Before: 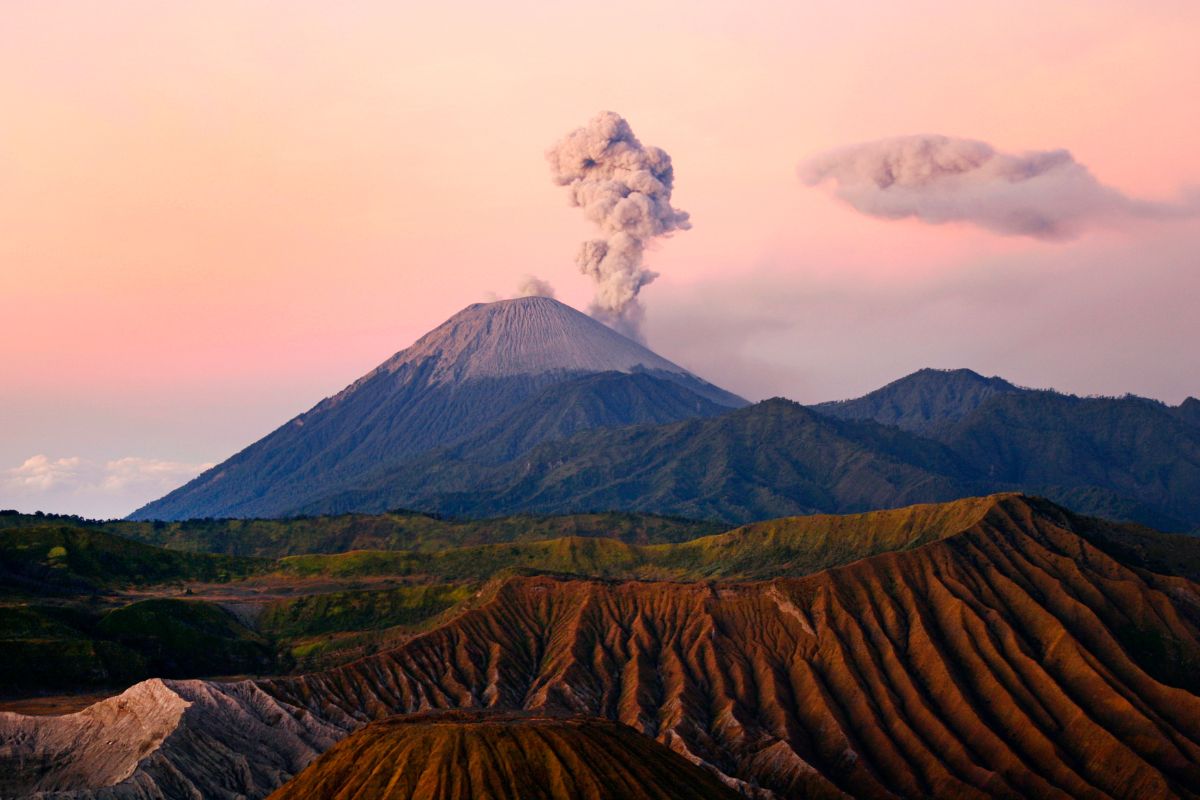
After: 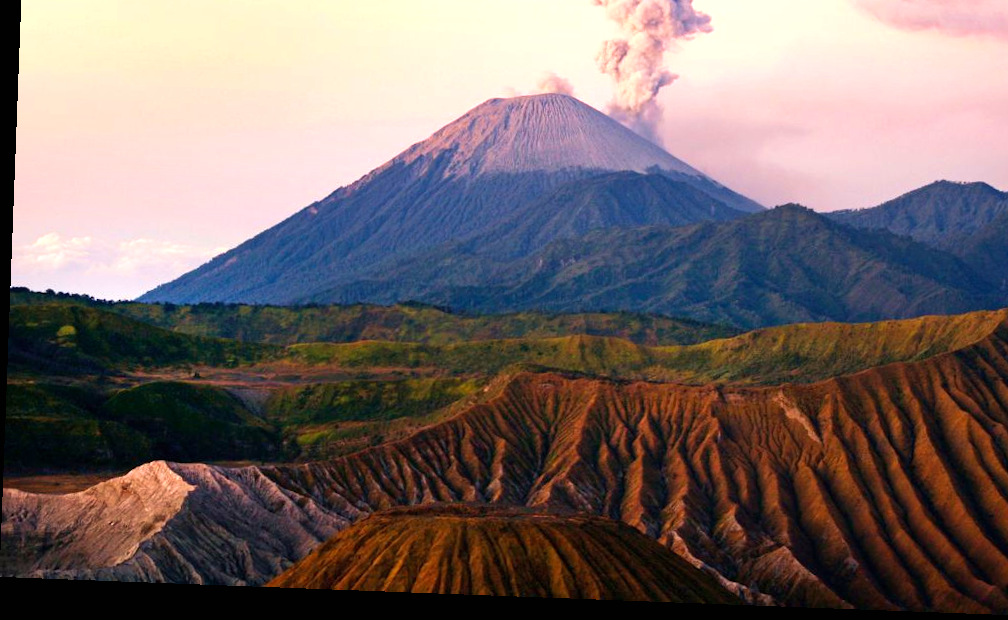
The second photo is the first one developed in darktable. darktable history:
rotate and perspective: rotation 2.17°, automatic cropping off
crop: top 26.531%, right 17.959%
velvia: on, module defaults
exposure: black level correction 0, exposure 0.7 EV, compensate exposure bias true, compensate highlight preservation false
